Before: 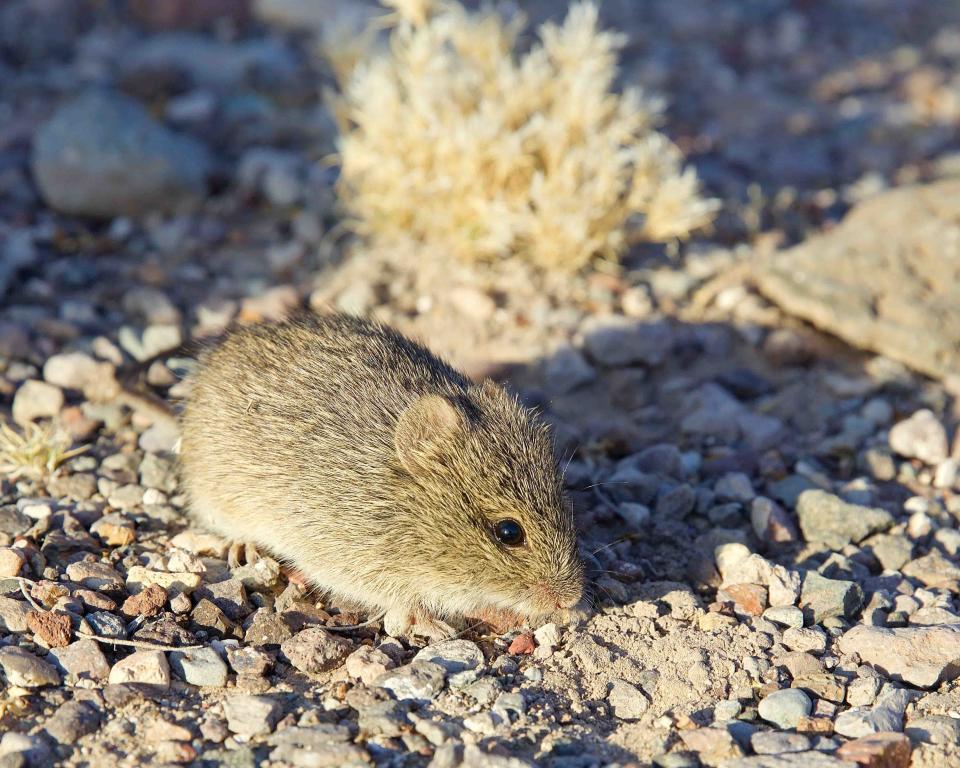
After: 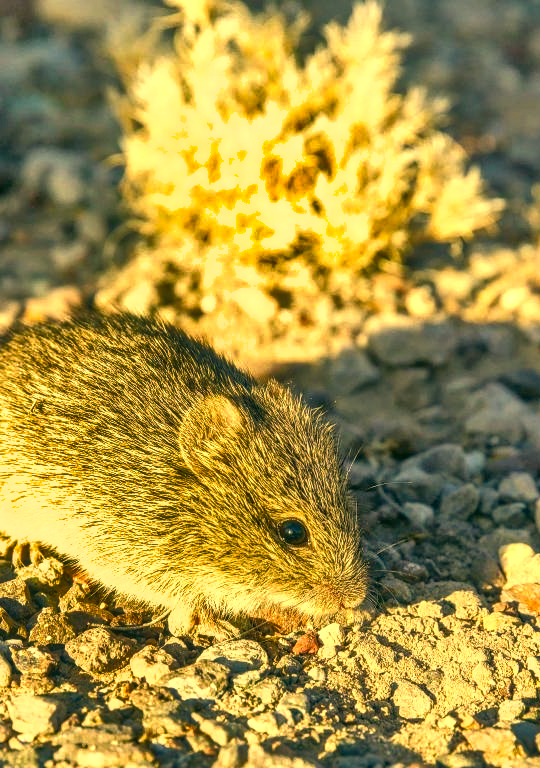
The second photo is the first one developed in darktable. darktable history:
exposure: black level correction 0, exposure 0.5 EV, compensate highlight preservation false
crop and rotate: left 22.516%, right 21.234%
local contrast: highlights 0%, shadows 0%, detail 133%
color correction: highlights a* 5.3, highlights b* 24.26, shadows a* -15.58, shadows b* 4.02
shadows and highlights: shadows 19.13, highlights -83.41, soften with gaussian
white balance: red 1.123, blue 0.83
